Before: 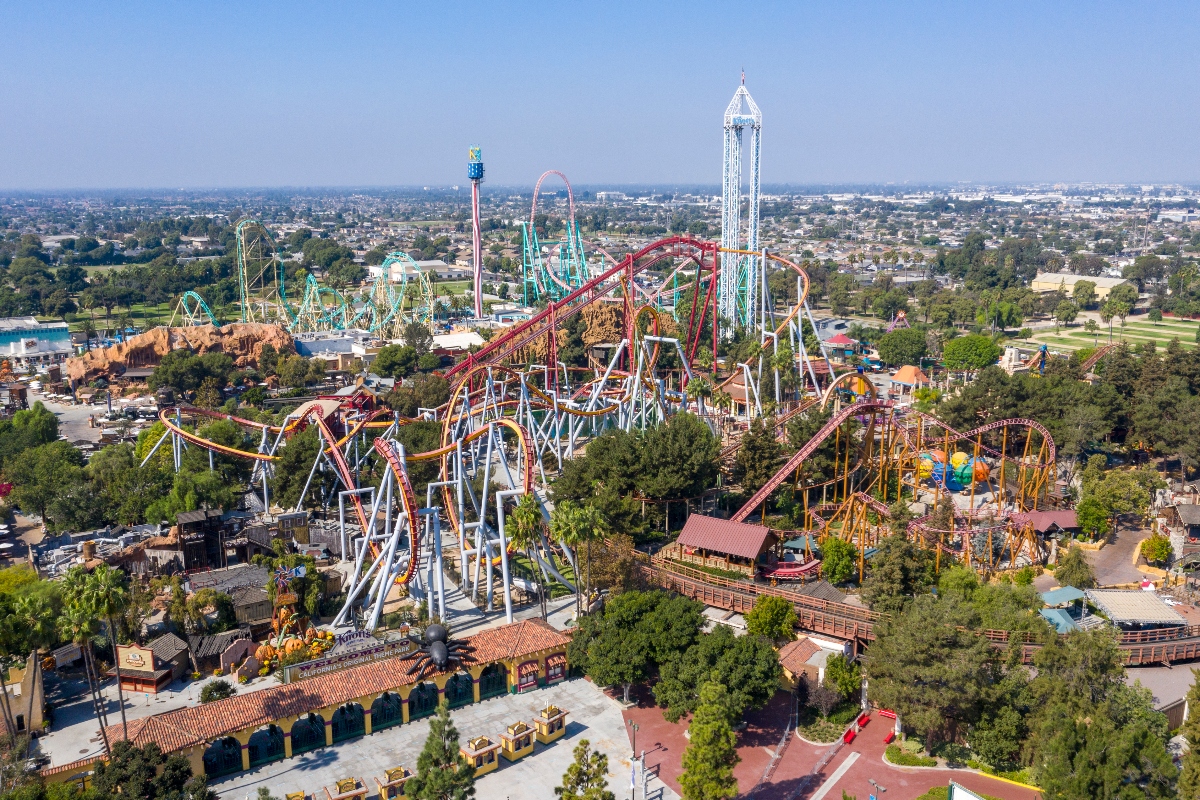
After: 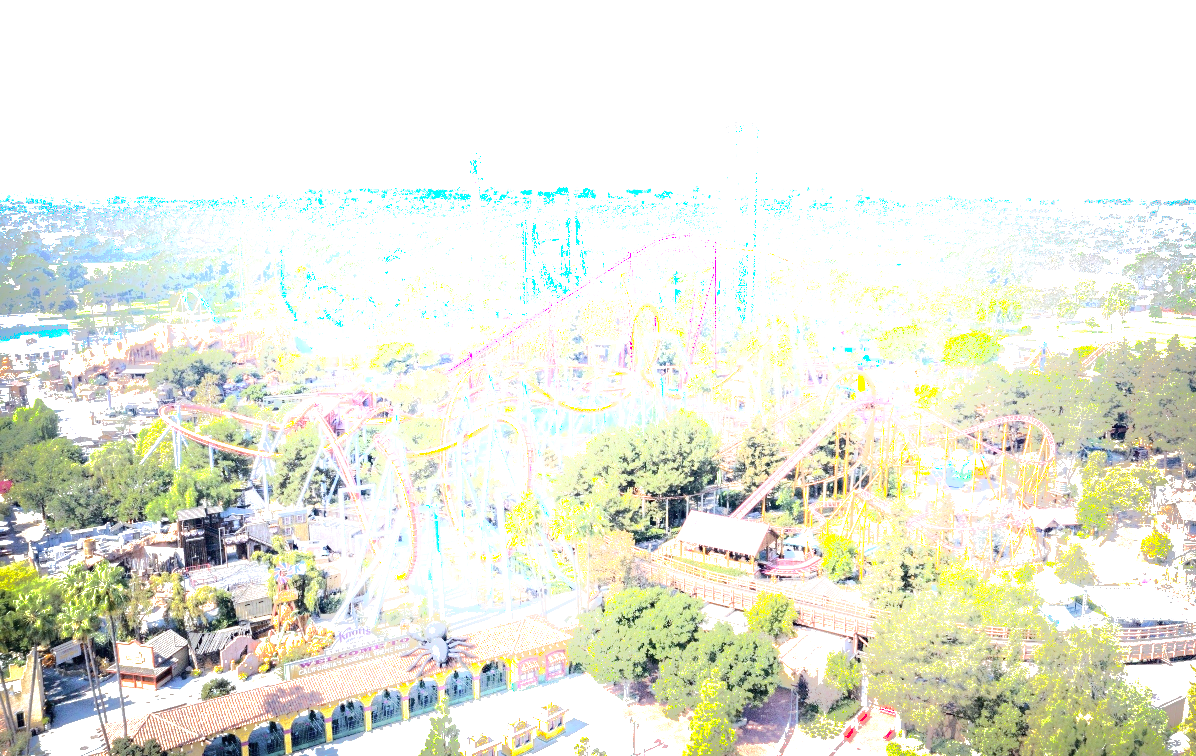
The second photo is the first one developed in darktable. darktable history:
crop: top 0.448%, right 0.264%, bottom 5.045%
shadows and highlights: shadows -40.15, highlights 62.88, soften with gaussian
contrast brightness saturation: saturation -0.05
tone equalizer: -8 EV -0.417 EV, -7 EV -0.389 EV, -6 EV -0.333 EV, -5 EV -0.222 EV, -3 EV 0.222 EV, -2 EV 0.333 EV, -1 EV 0.389 EV, +0 EV 0.417 EV, edges refinement/feathering 500, mask exposure compensation -1.57 EV, preserve details no
exposure: black level correction 0, exposure 1.6 EV, compensate exposure bias true, compensate highlight preservation false
white balance: red 0.925, blue 1.046
vignetting: fall-off start 53.2%, brightness -0.594, saturation 0, automatic ratio true, width/height ratio 1.313, shape 0.22, unbound false
